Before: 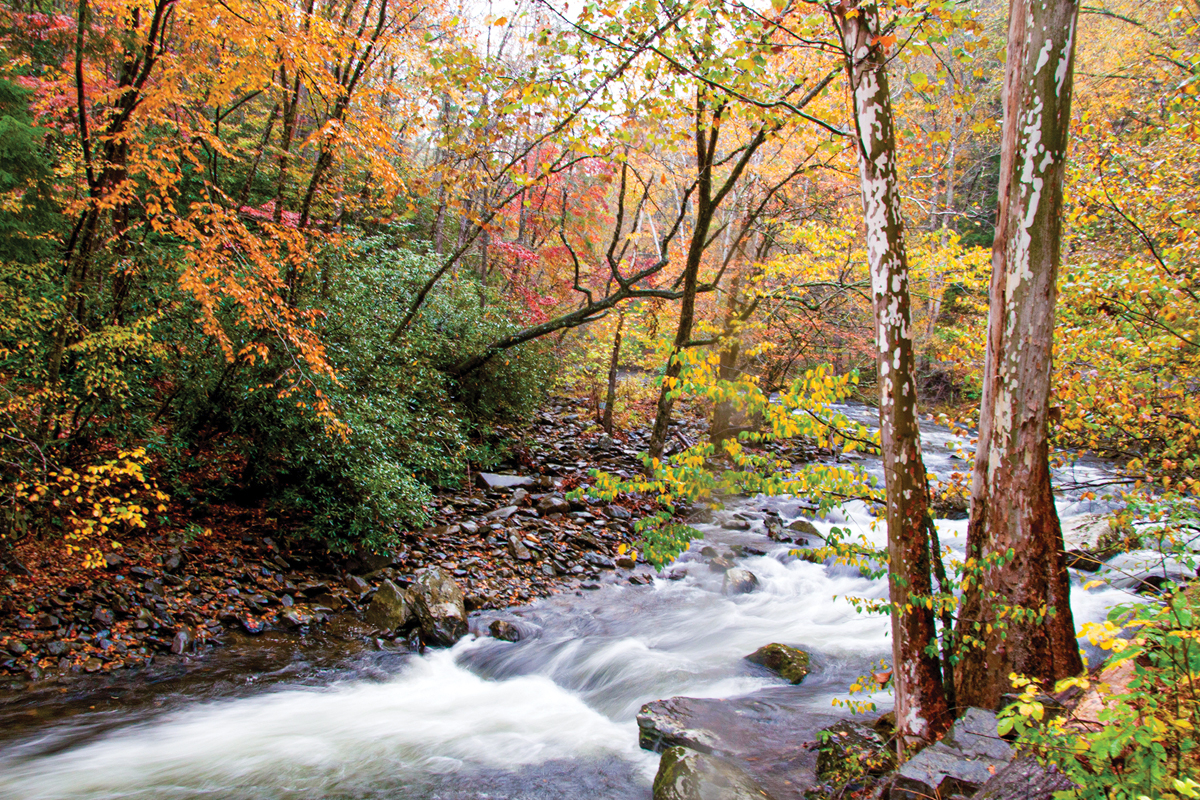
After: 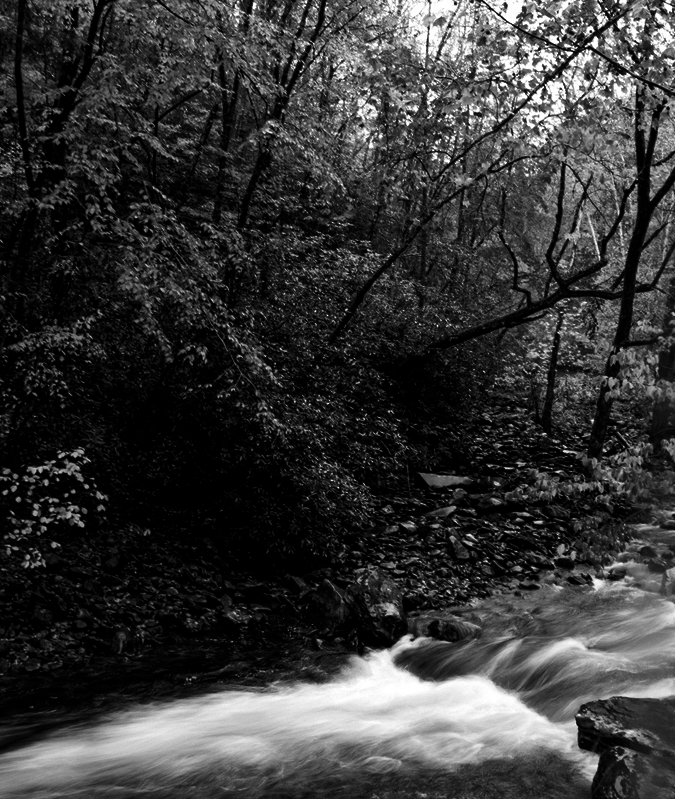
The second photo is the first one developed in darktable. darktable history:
crop: left 5.114%, right 38.589%
exposure: black level correction 0.001, compensate highlight preservation false
color calibration: x 0.37, y 0.382, temperature 4313.32 K
contrast brightness saturation: contrast 0.02, brightness -1, saturation -1
